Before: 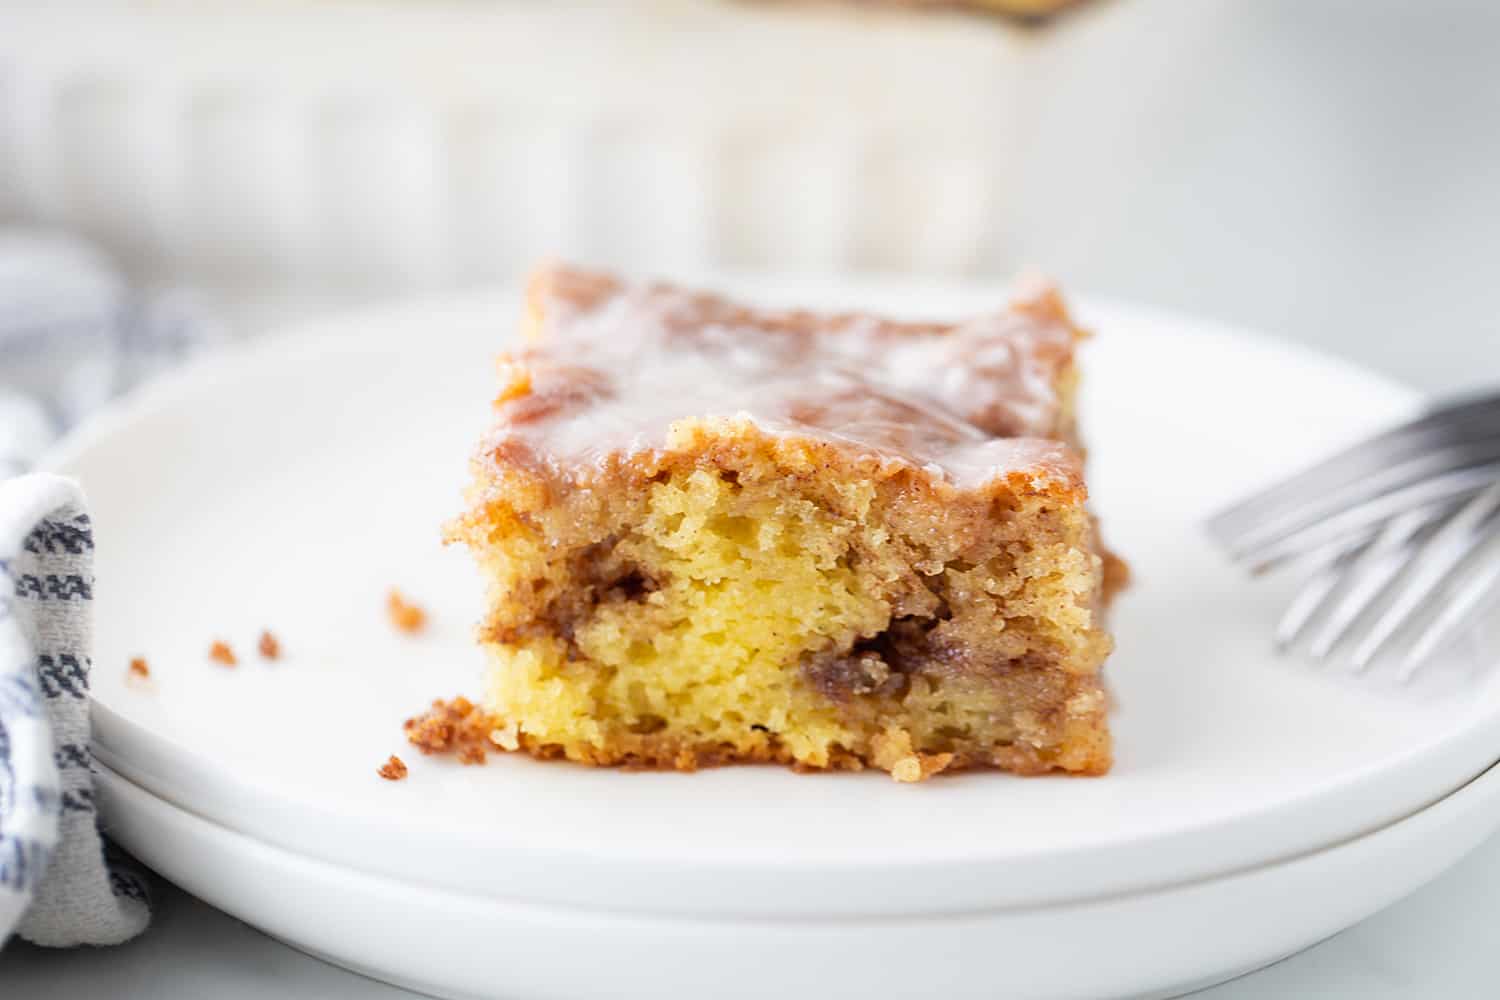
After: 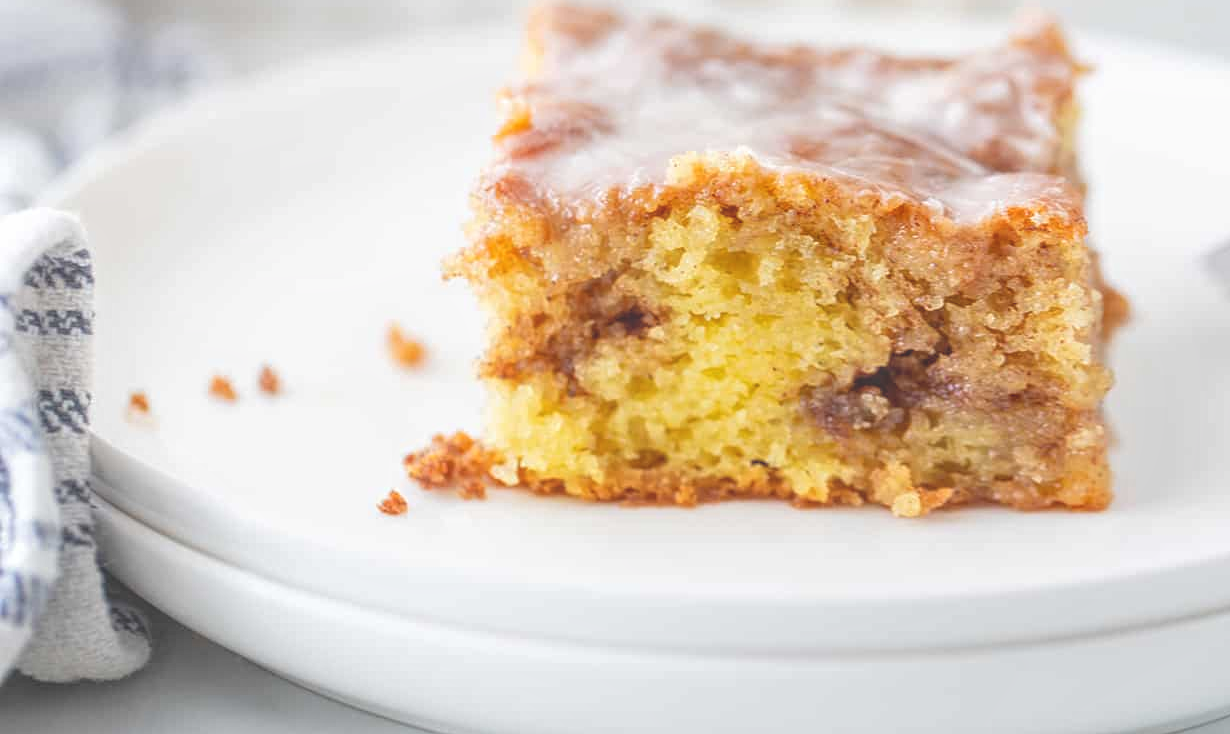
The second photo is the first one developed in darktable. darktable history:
crop: top 26.531%, right 17.959%
local contrast: highlights 73%, shadows 15%, midtone range 0.197
